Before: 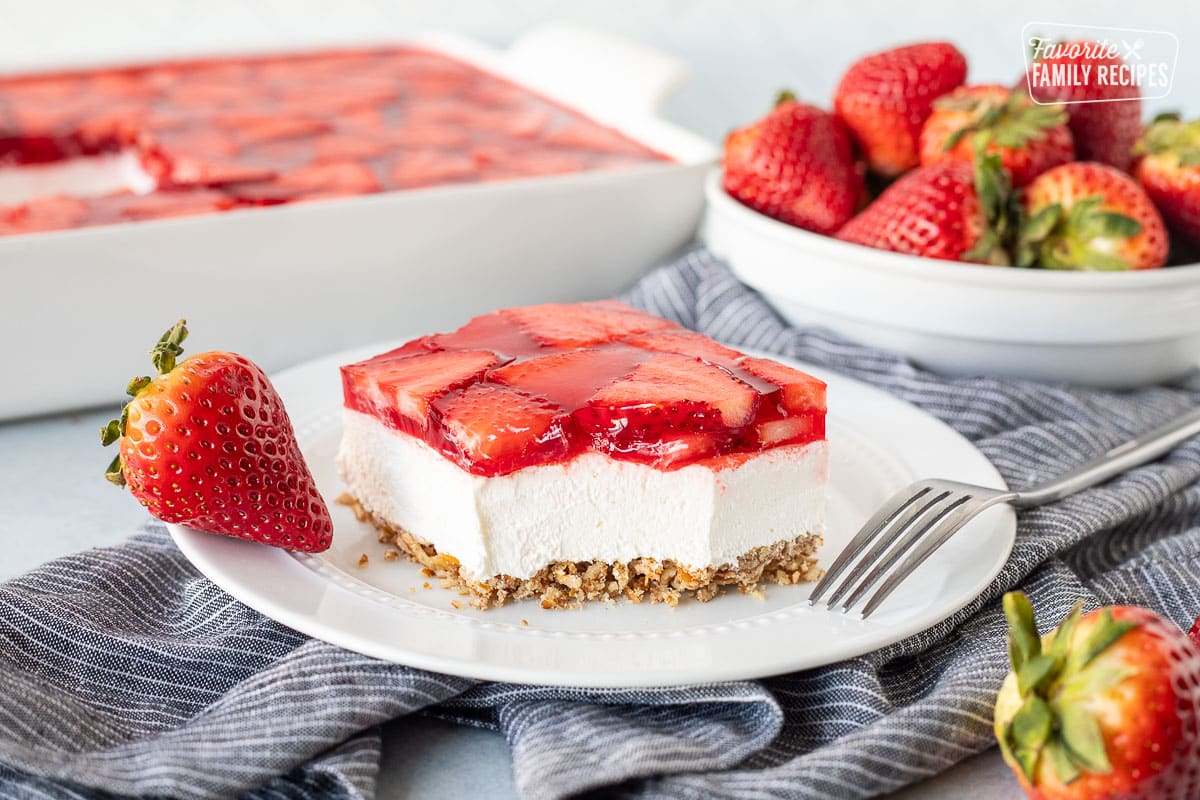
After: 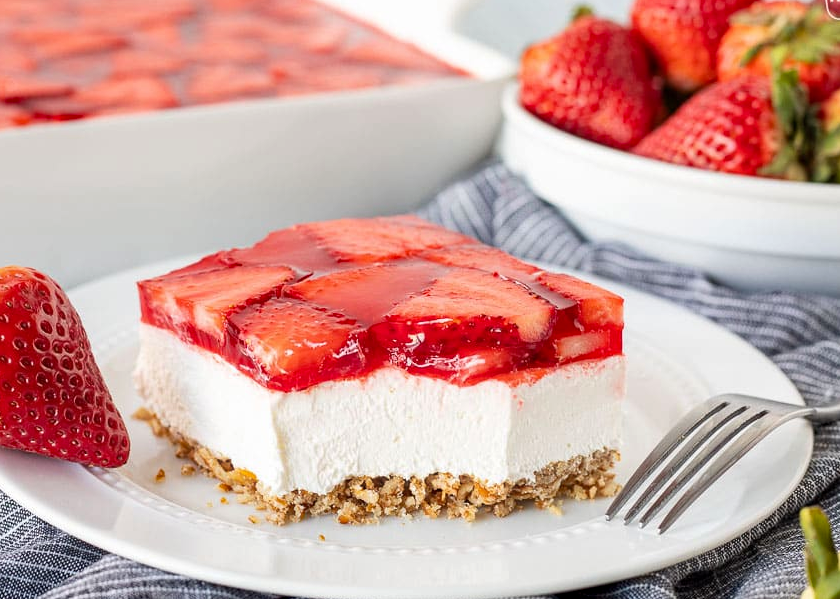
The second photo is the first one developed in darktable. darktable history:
crop and rotate: left 16.99%, top 10.741%, right 12.986%, bottom 14.372%
haze removal: compatibility mode true, adaptive false
